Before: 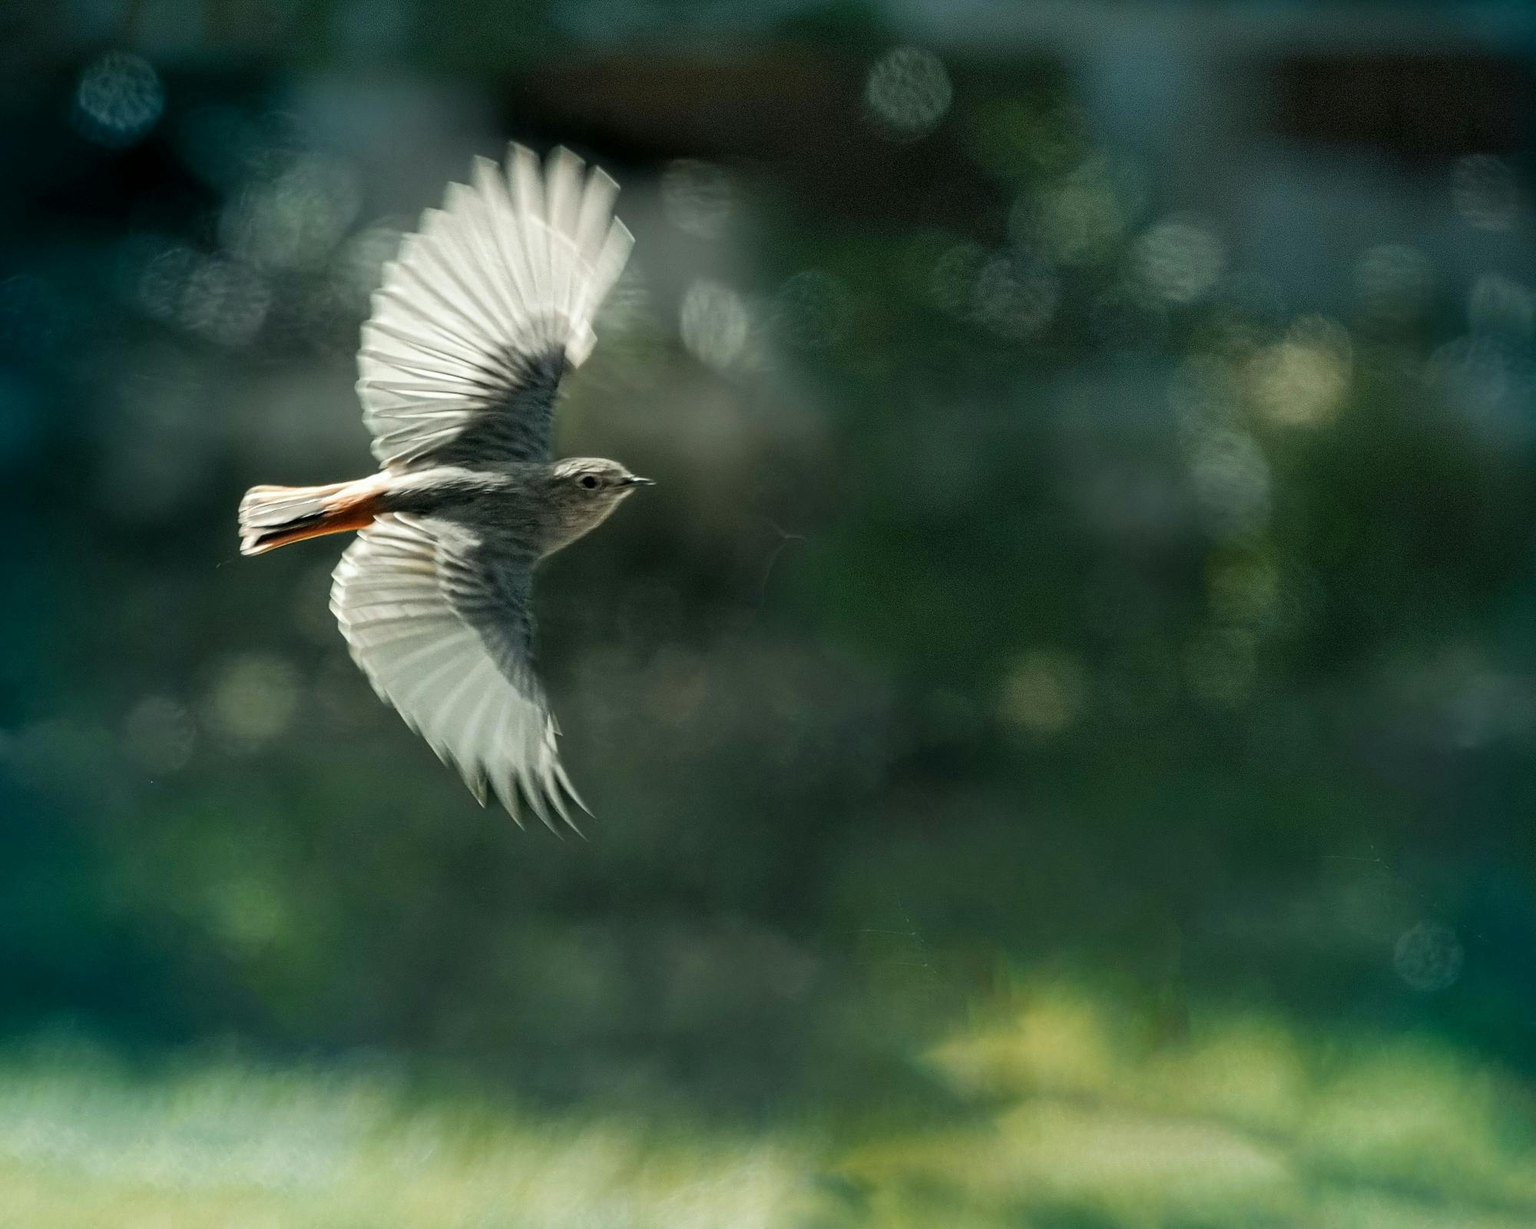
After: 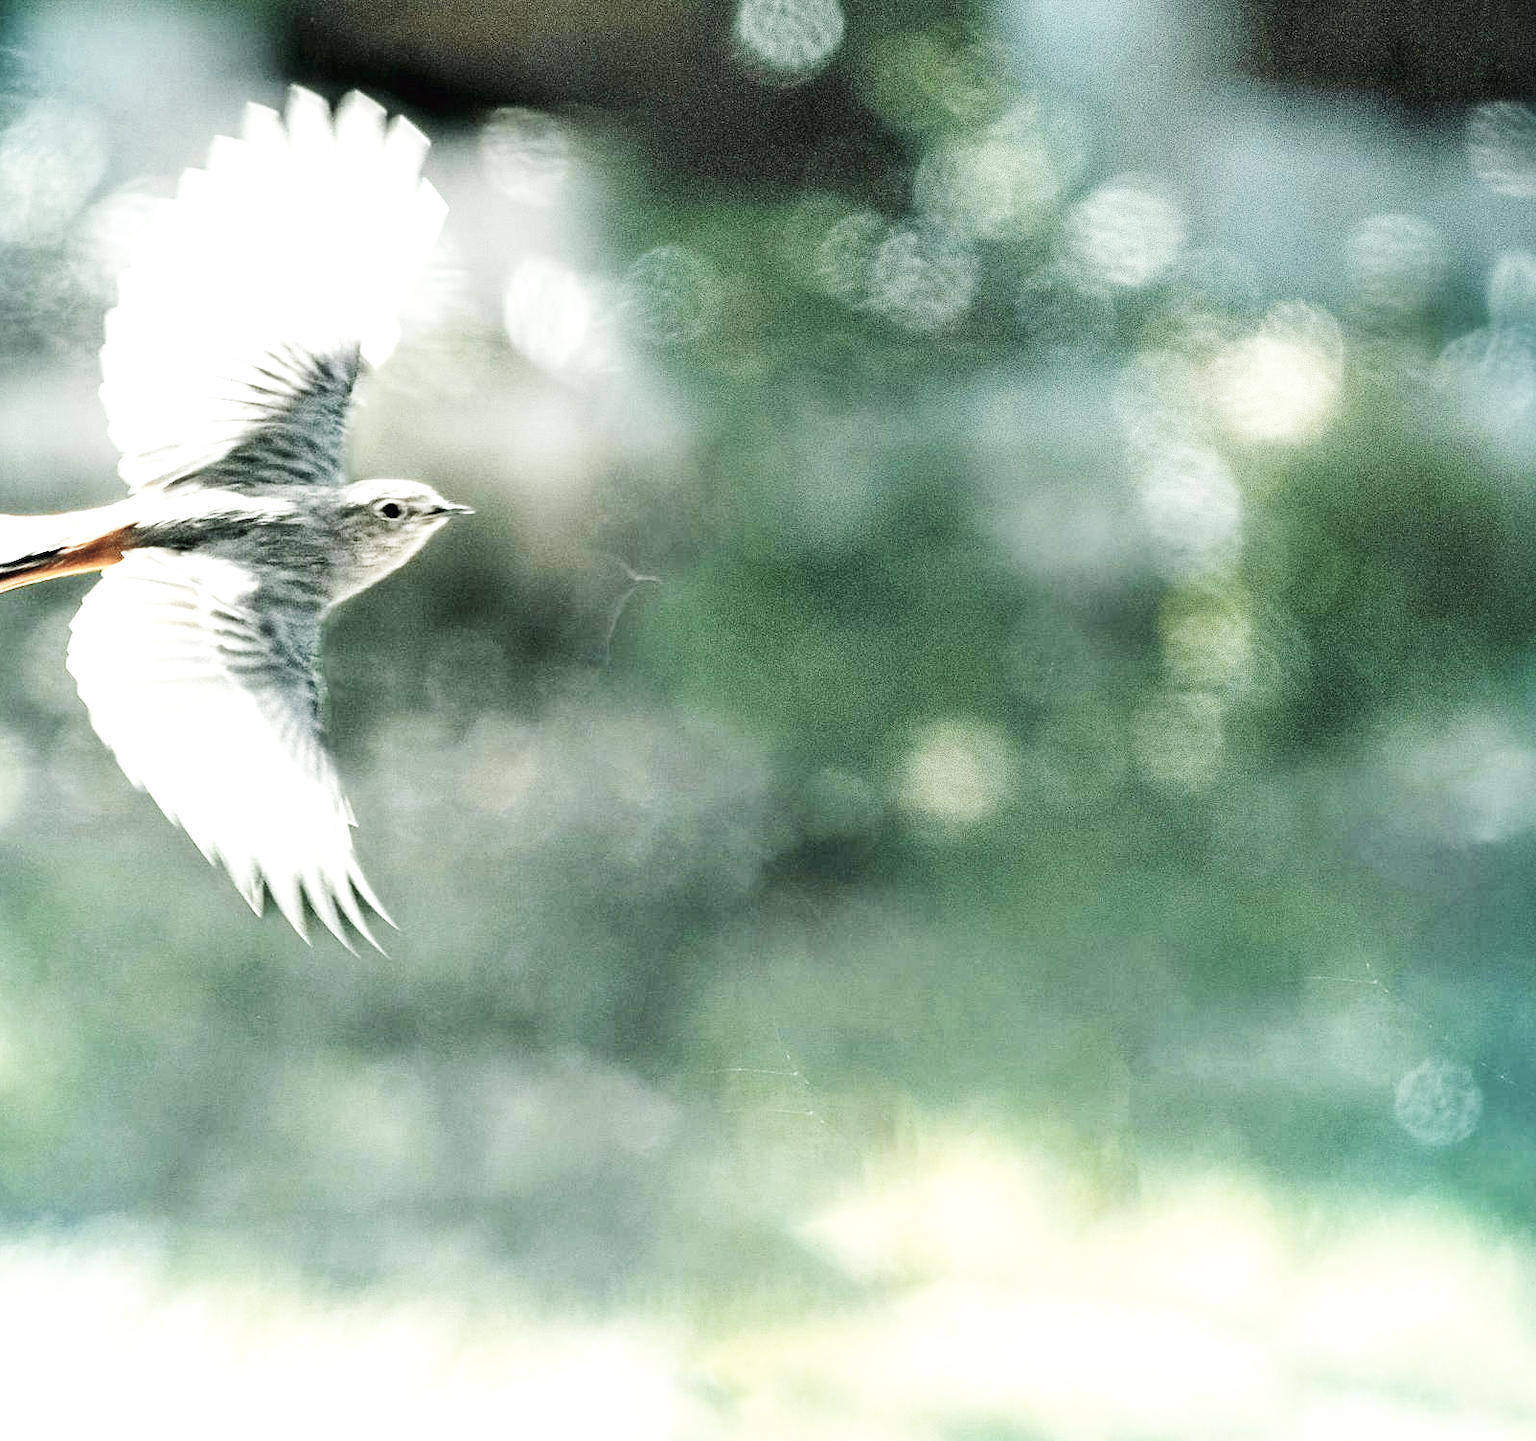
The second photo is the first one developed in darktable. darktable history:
base curve: curves: ch0 [(0, 0.003) (0.001, 0.002) (0.006, 0.004) (0.02, 0.022) (0.048, 0.086) (0.094, 0.234) (0.162, 0.431) (0.258, 0.629) (0.385, 0.8) (0.548, 0.918) (0.751, 0.988) (1, 1)], preserve colors none
color correction: highlights b* 0.066, saturation 0.474
exposure: black level correction 0.001, exposure 1.643 EV, compensate exposure bias true, compensate highlight preservation false
crop and rotate: left 17.958%, top 5.978%, right 1.844%
